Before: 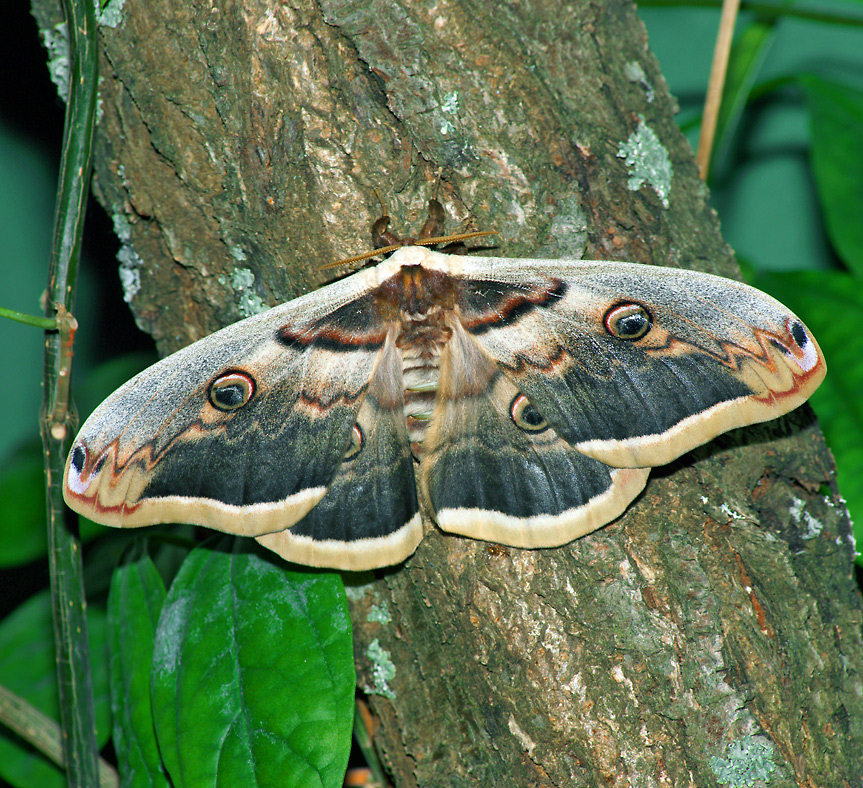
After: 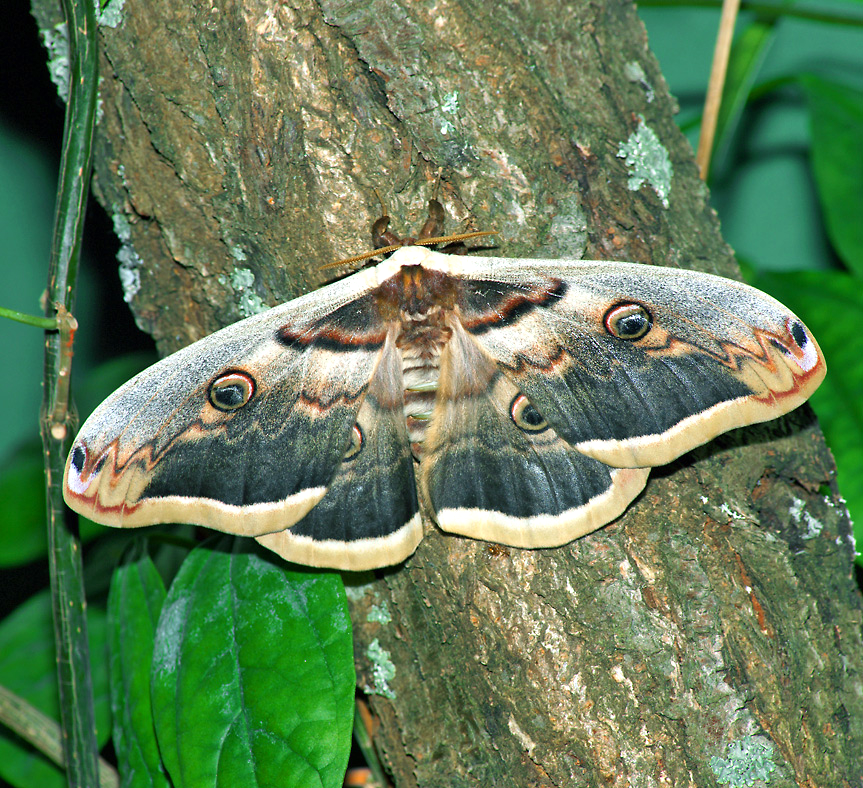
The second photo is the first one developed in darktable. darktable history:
exposure: exposure 0.299 EV, compensate highlight preservation false
